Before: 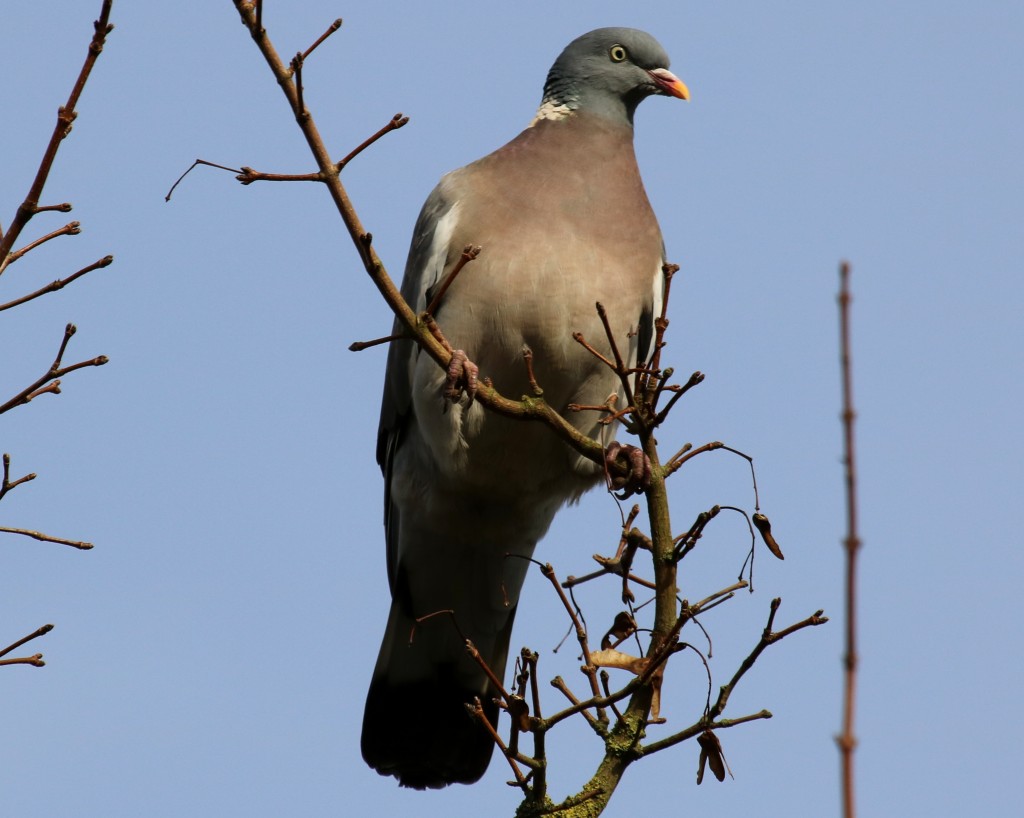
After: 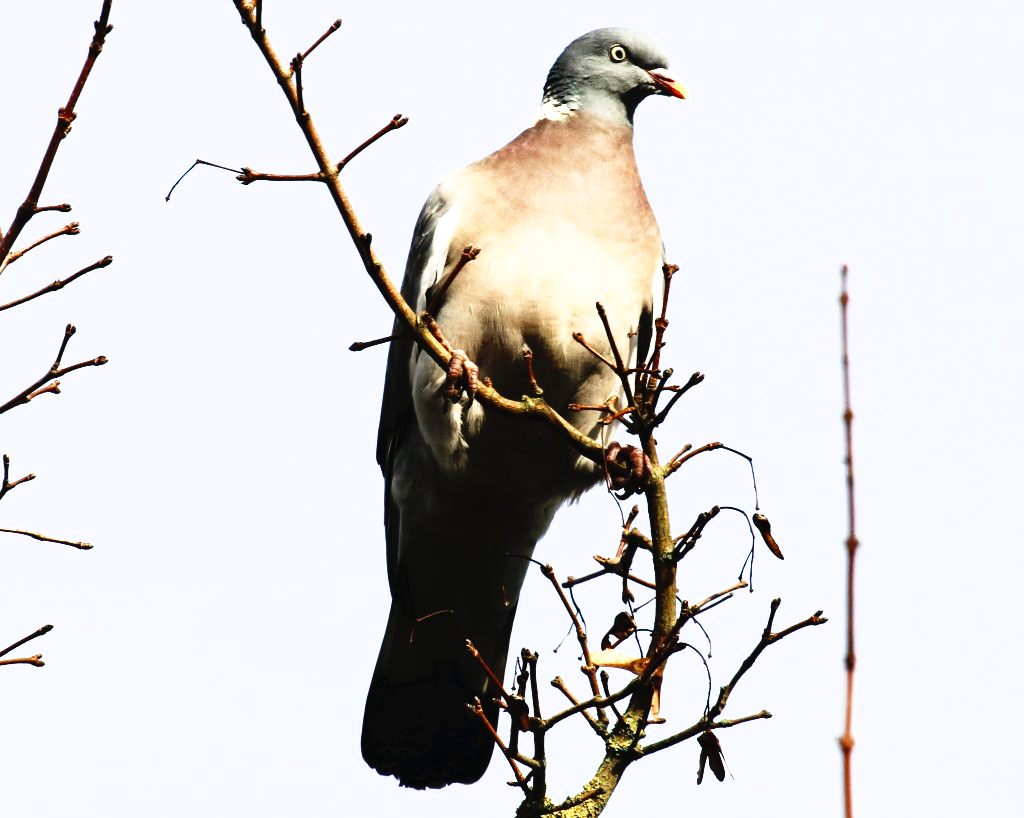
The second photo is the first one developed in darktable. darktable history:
tone curve: curves: ch0 [(0, 0) (0.003, 0.03) (0.011, 0.022) (0.025, 0.018) (0.044, 0.031) (0.069, 0.035) (0.1, 0.04) (0.136, 0.046) (0.177, 0.063) (0.224, 0.087) (0.277, 0.15) (0.335, 0.252) (0.399, 0.354) (0.468, 0.475) (0.543, 0.602) (0.623, 0.73) (0.709, 0.856) (0.801, 0.945) (0.898, 0.987) (1, 1)], preserve colors none
color zones: curves: ch0 [(0, 0.5) (0.125, 0.4) (0.25, 0.5) (0.375, 0.4) (0.5, 0.4) (0.625, 0.35) (0.75, 0.35) (0.875, 0.5)]; ch1 [(0, 0.35) (0.125, 0.45) (0.25, 0.35) (0.375, 0.35) (0.5, 0.35) (0.625, 0.35) (0.75, 0.45) (0.875, 0.35)]; ch2 [(0, 0.6) (0.125, 0.5) (0.25, 0.5) (0.375, 0.6) (0.5, 0.6) (0.625, 0.5) (0.75, 0.5) (0.875, 0.5)]
contrast brightness saturation: contrast 0.149, brightness 0.054
exposure: black level correction 0, exposure 1.199 EV, compensate exposure bias true, compensate highlight preservation false
